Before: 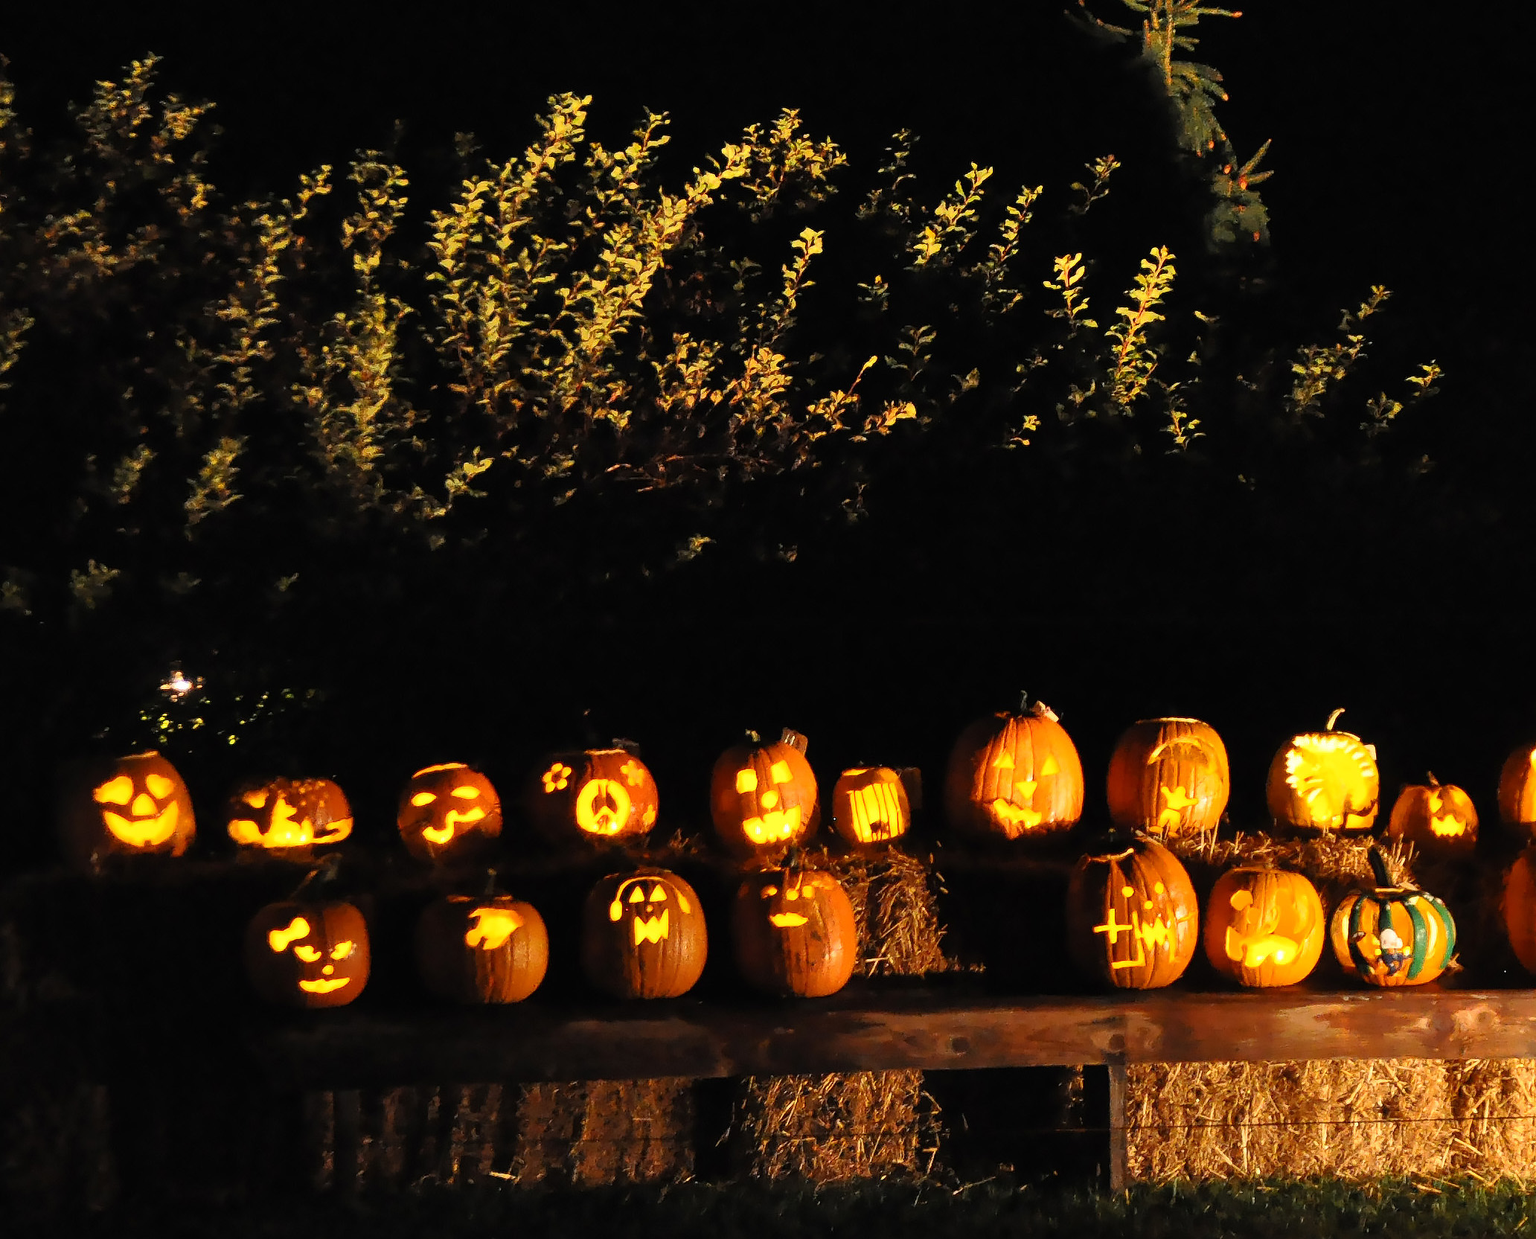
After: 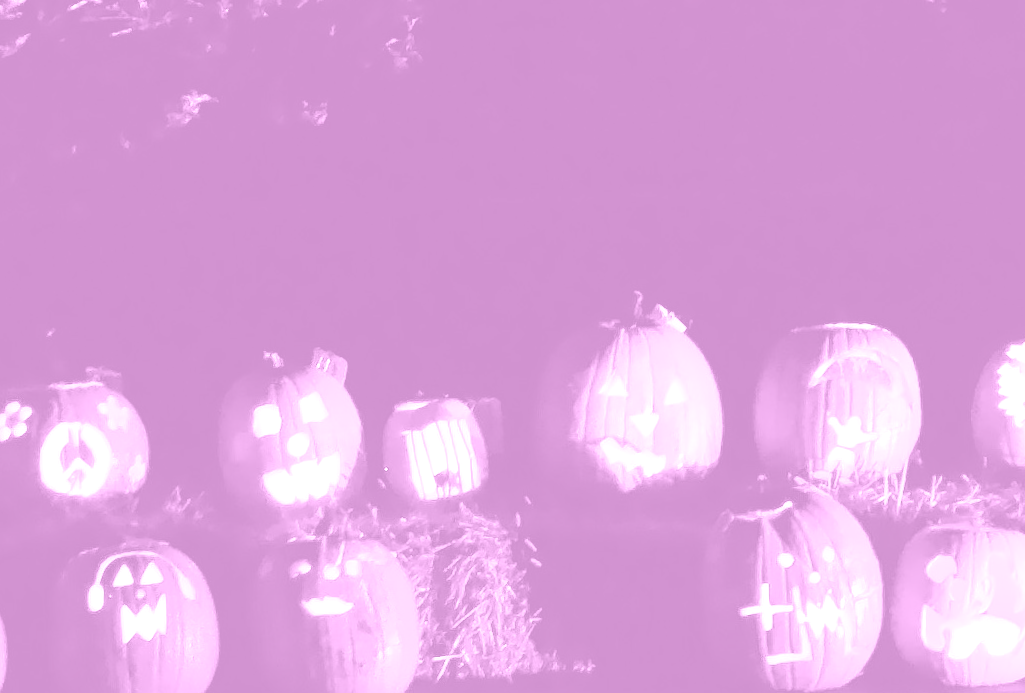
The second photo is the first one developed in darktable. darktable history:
crop: left 35.03%, top 36.625%, right 14.663%, bottom 20.057%
rotate and perspective: rotation -1.32°, lens shift (horizontal) -0.031, crop left 0.015, crop right 0.985, crop top 0.047, crop bottom 0.982
exposure: black level correction 0.001, exposure 0.5 EV, compensate exposure bias true, compensate highlight preservation false
color balance rgb: linear chroma grading › shadows -2.2%, linear chroma grading › highlights -15%, linear chroma grading › global chroma -10%, linear chroma grading › mid-tones -10%, perceptual saturation grading › global saturation 45%, perceptual saturation grading › highlights -50%, perceptual saturation grading › shadows 30%, perceptual brilliance grading › global brilliance 18%, global vibrance 45%
colorize: hue 331.2°, saturation 75%, source mix 30.28%, lightness 70.52%, version 1
